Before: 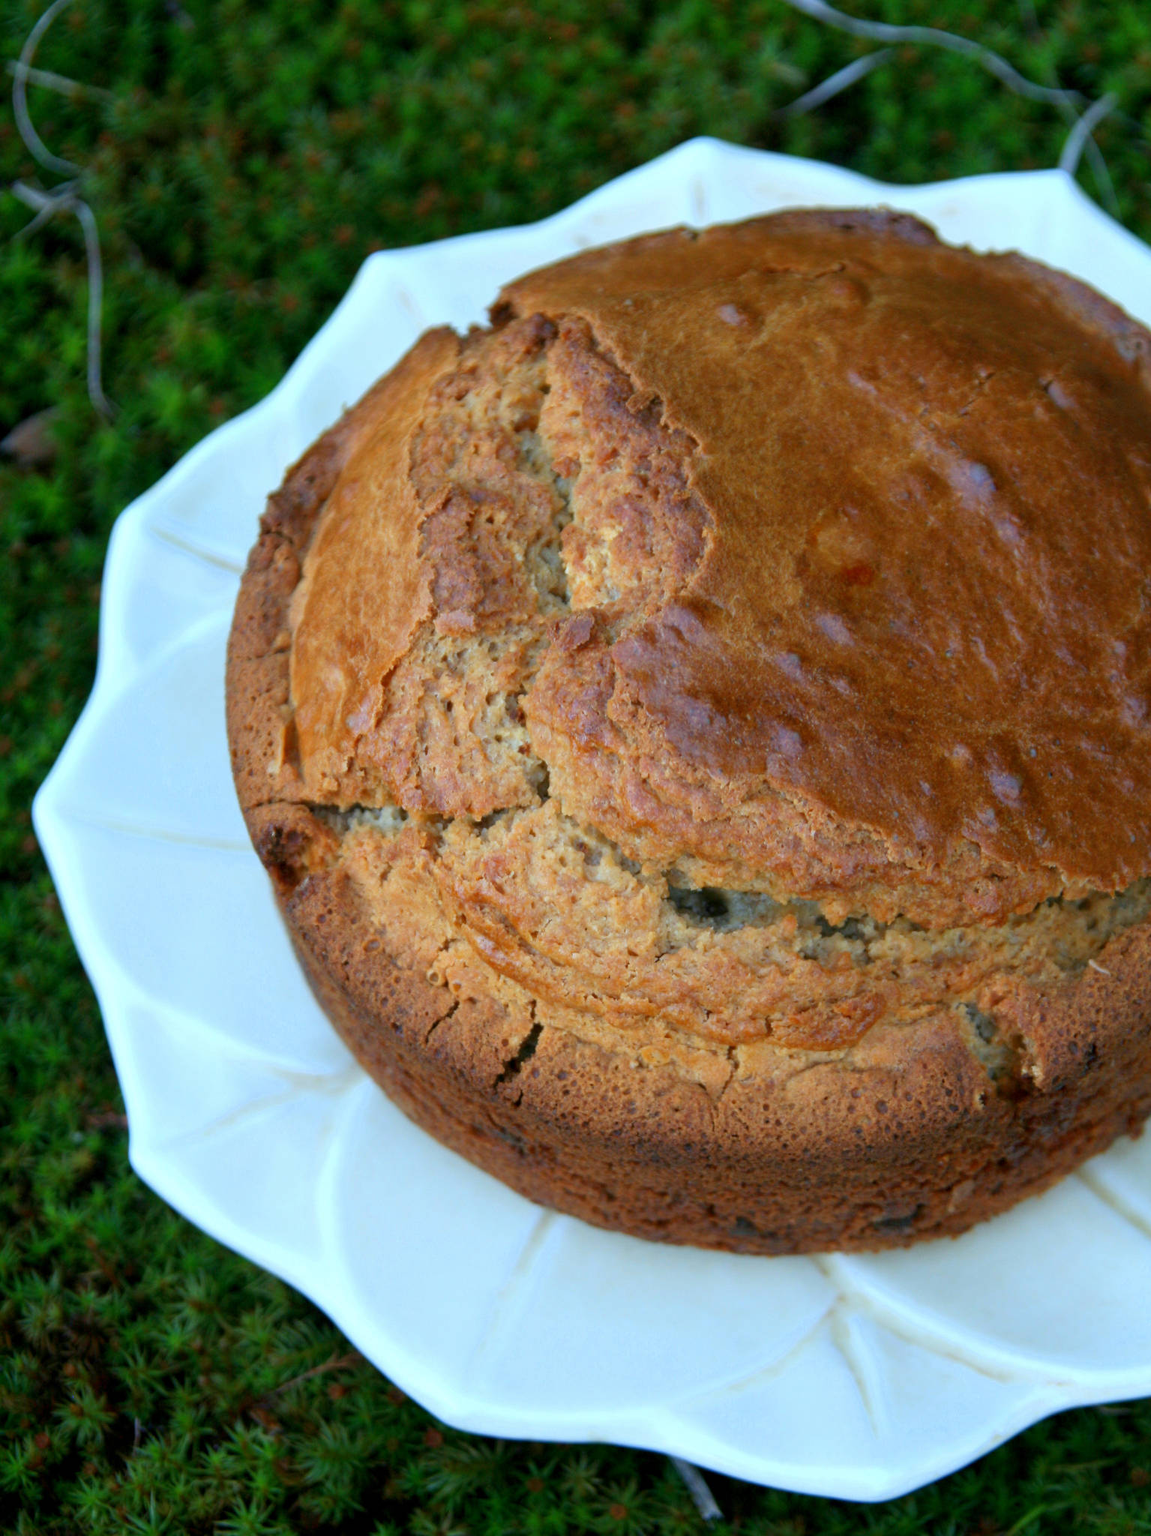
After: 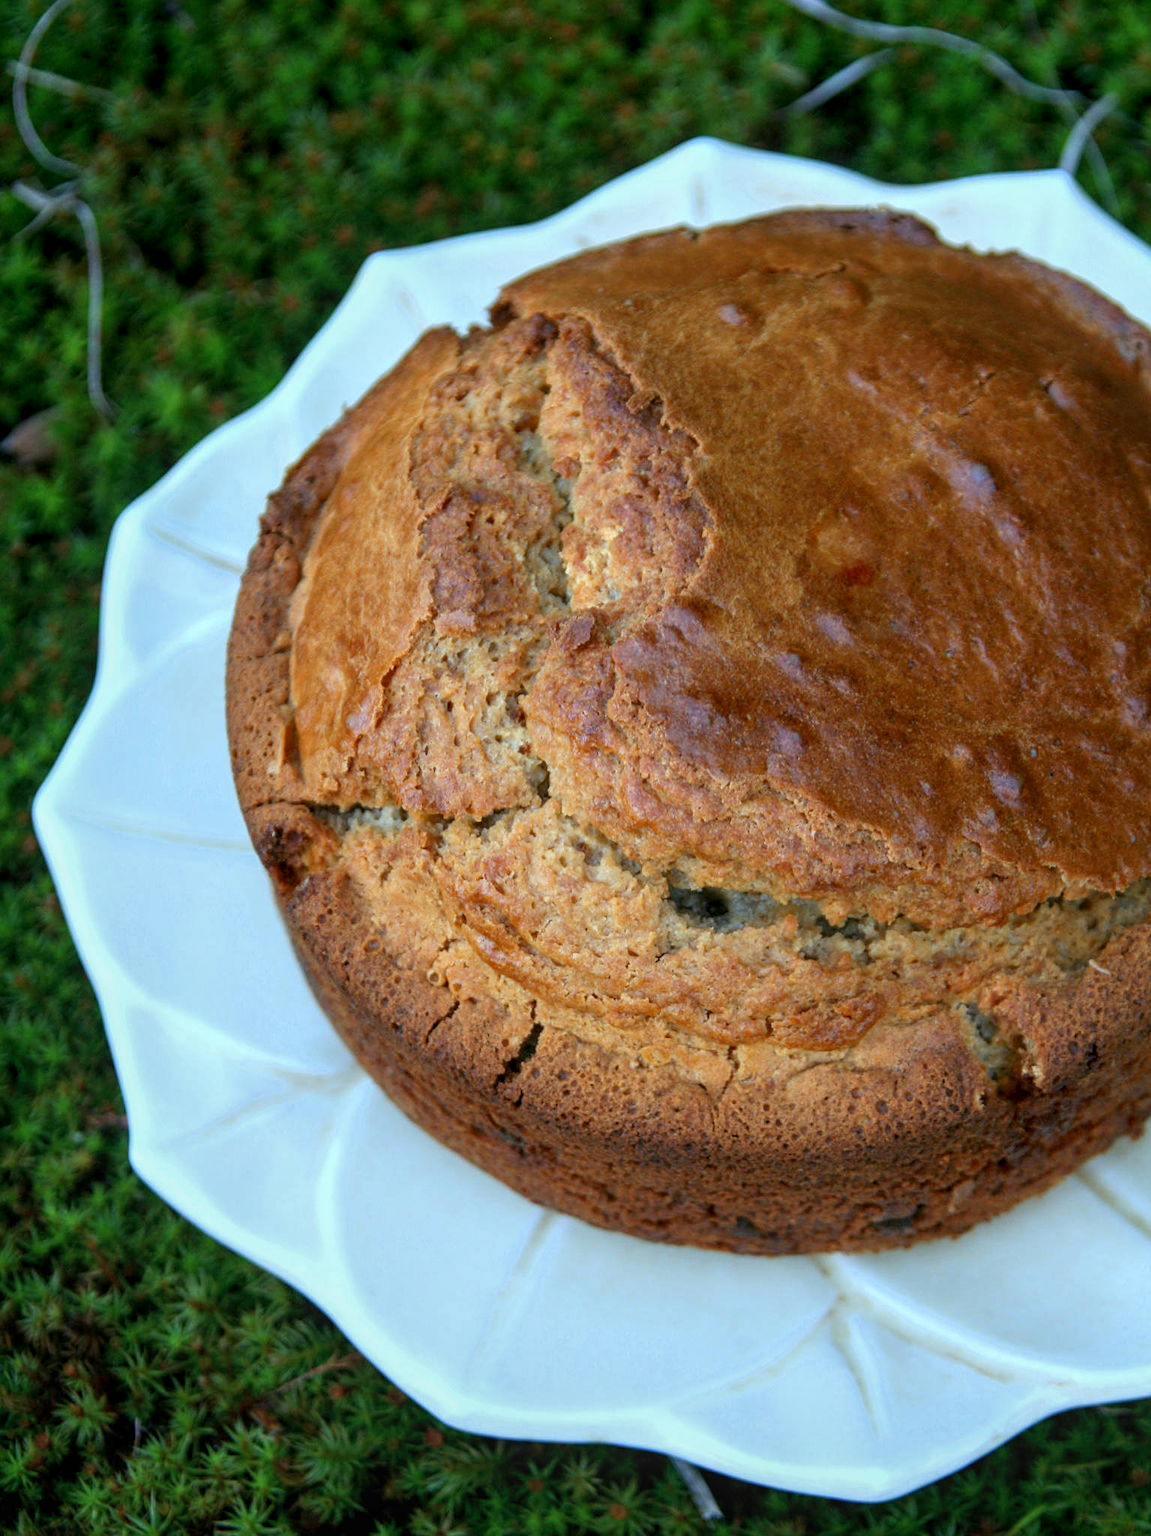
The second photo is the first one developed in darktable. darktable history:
local contrast: on, module defaults
sharpen: amount 0.213
